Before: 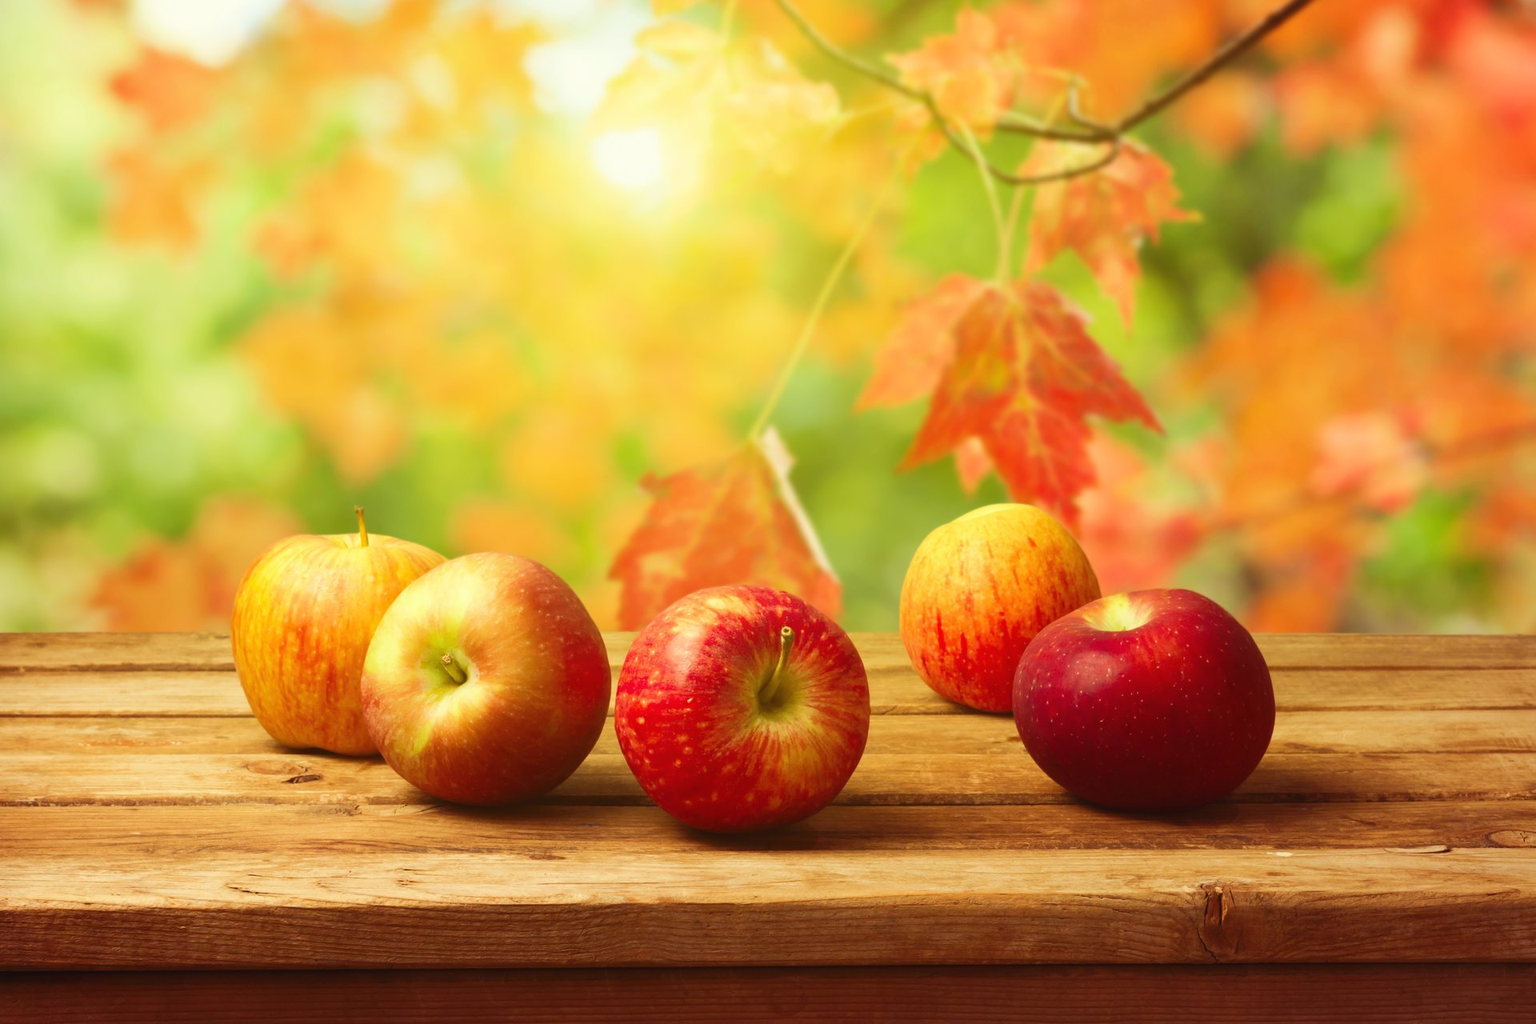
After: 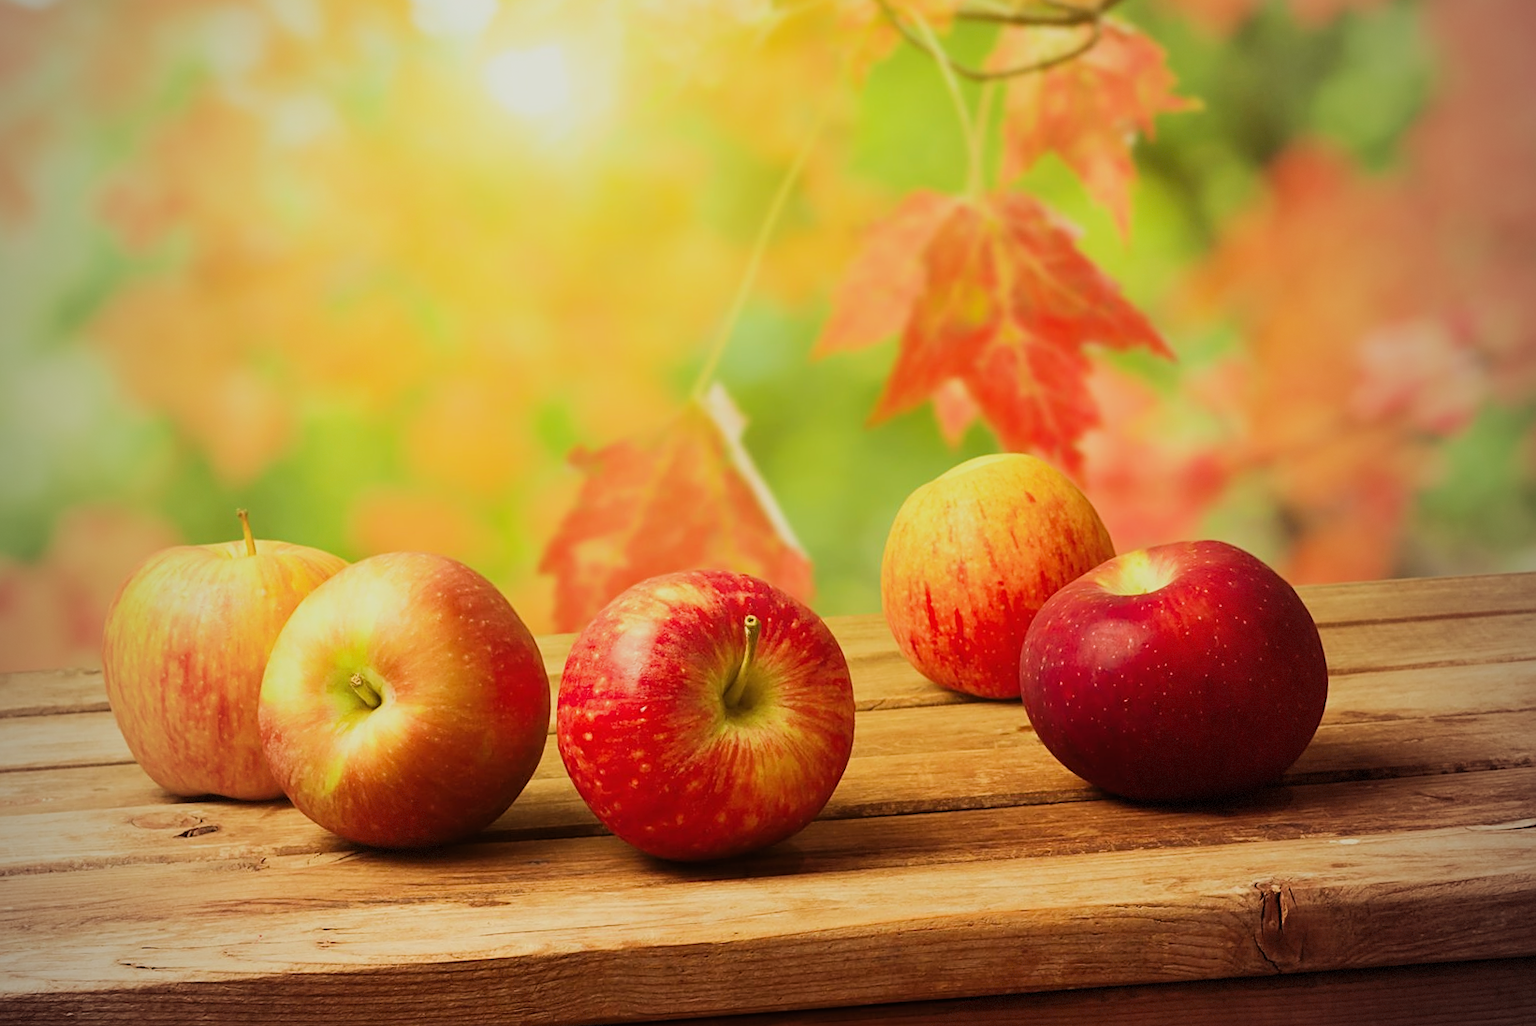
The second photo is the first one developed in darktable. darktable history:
sharpen: on, module defaults
vignetting: fall-off start 72.15%, fall-off radius 108.35%, width/height ratio 0.735, dithering 8-bit output
exposure: exposure 0.125 EV, compensate highlight preservation false
filmic rgb: middle gray luminance 28.98%, black relative exposure -10.25 EV, white relative exposure 5.5 EV, threshold 3.03 EV, target black luminance 0%, hardness 3.91, latitude 2.28%, contrast 1.131, highlights saturation mix 6.06%, shadows ↔ highlights balance 14.37%, enable highlight reconstruction true
crop and rotate: angle 3.89°, left 6.007%, top 5.701%
